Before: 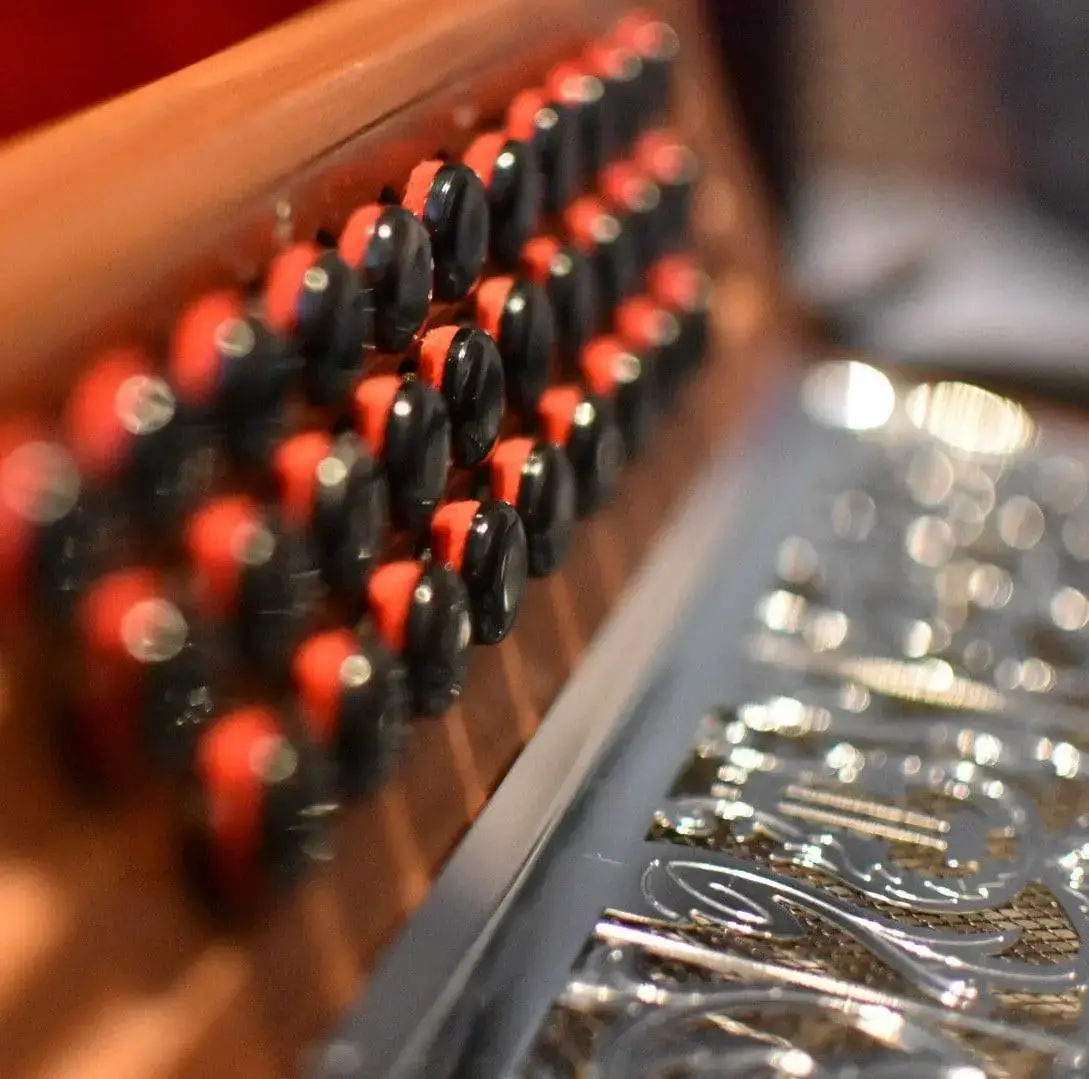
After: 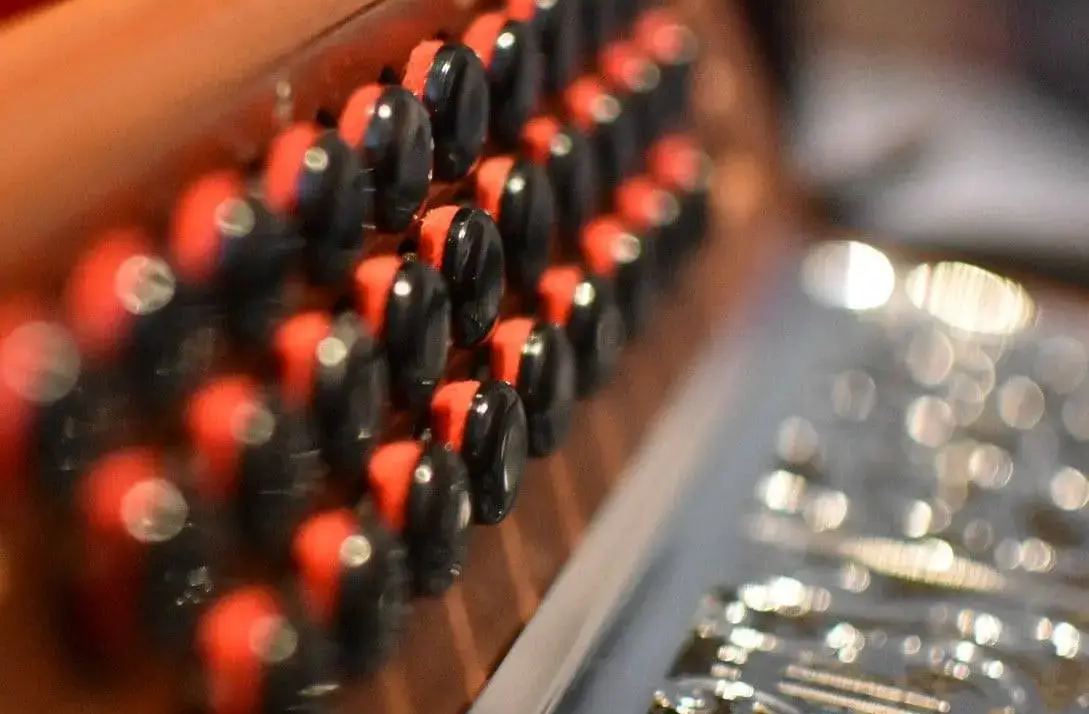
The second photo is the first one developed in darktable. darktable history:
crop: top 11.153%, bottom 22.612%
